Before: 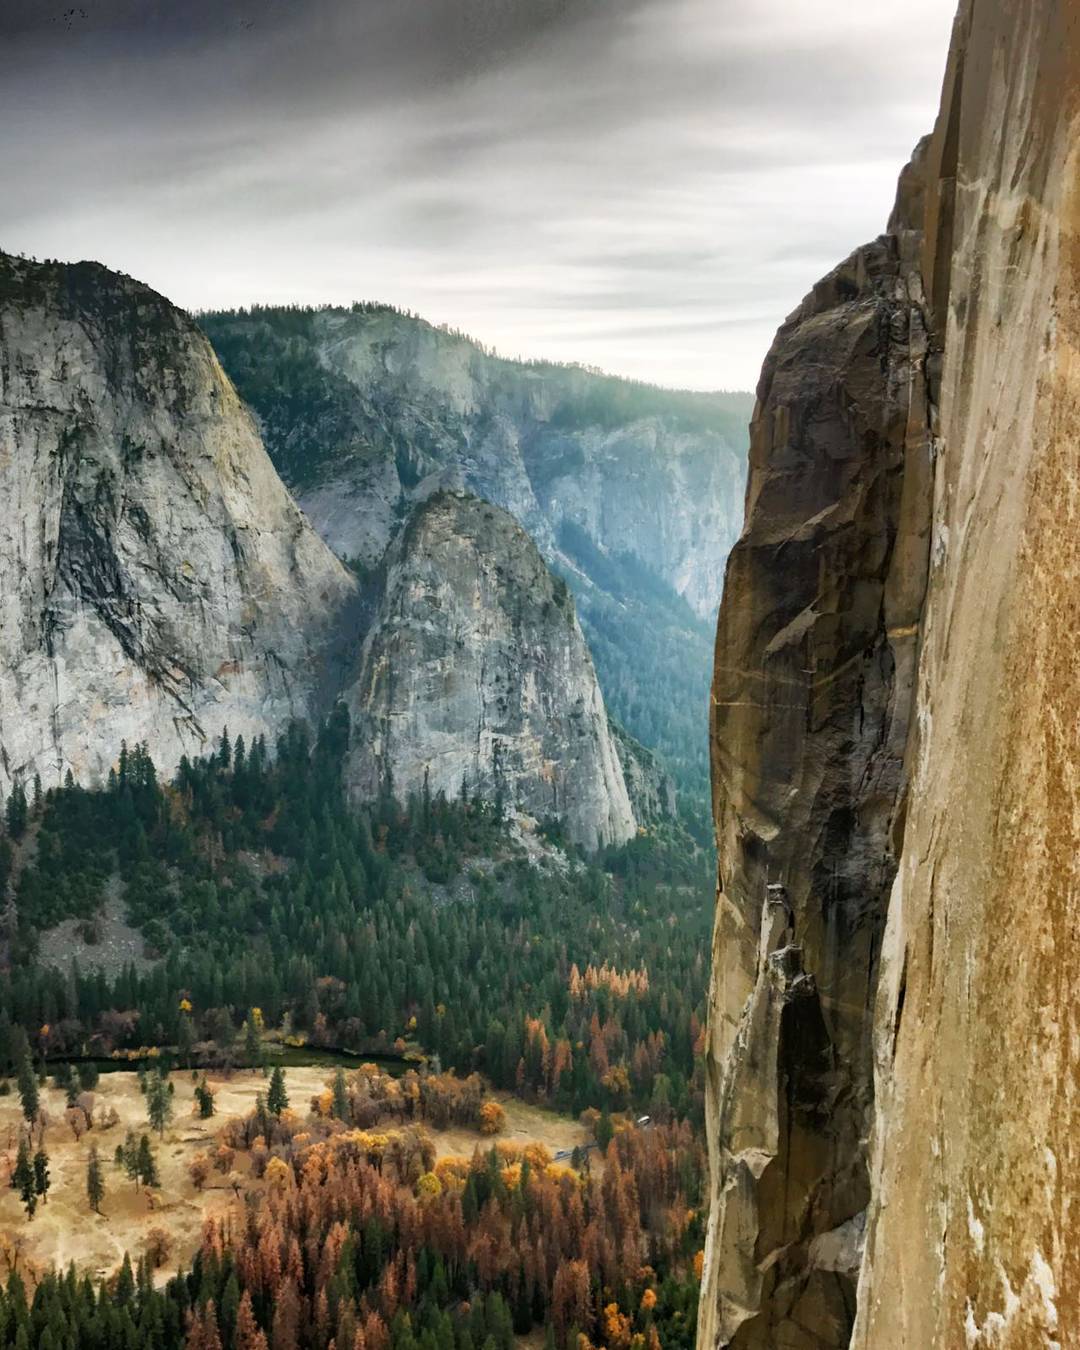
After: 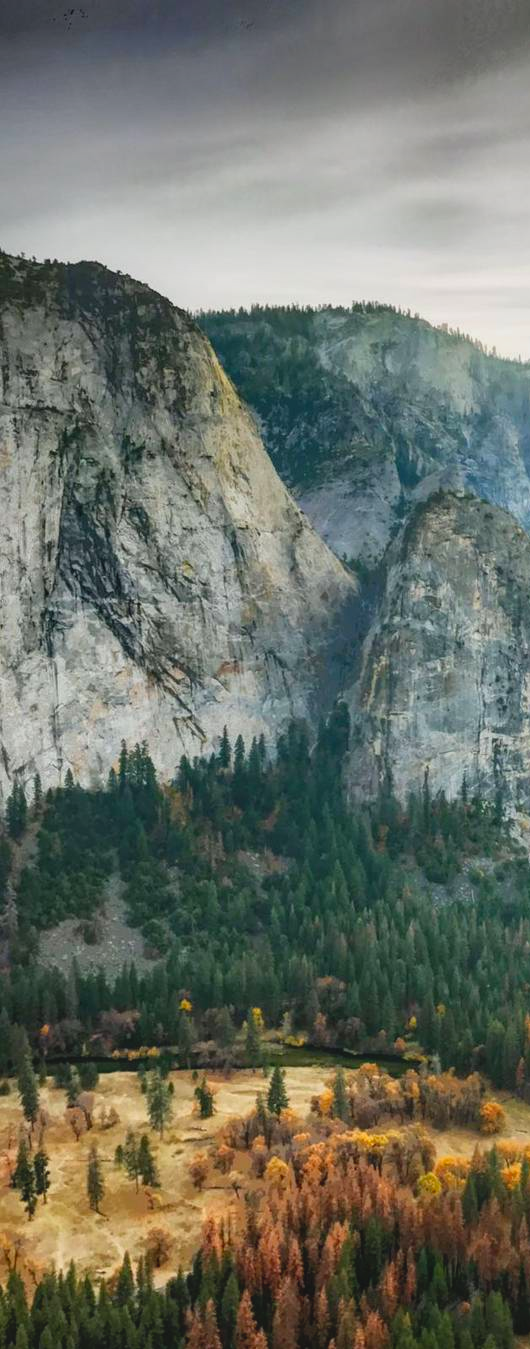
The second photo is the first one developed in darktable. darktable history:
contrast brightness saturation: contrast -0.19, saturation 0.19
crop and rotate: left 0%, top 0%, right 50.845%
local contrast: on, module defaults
